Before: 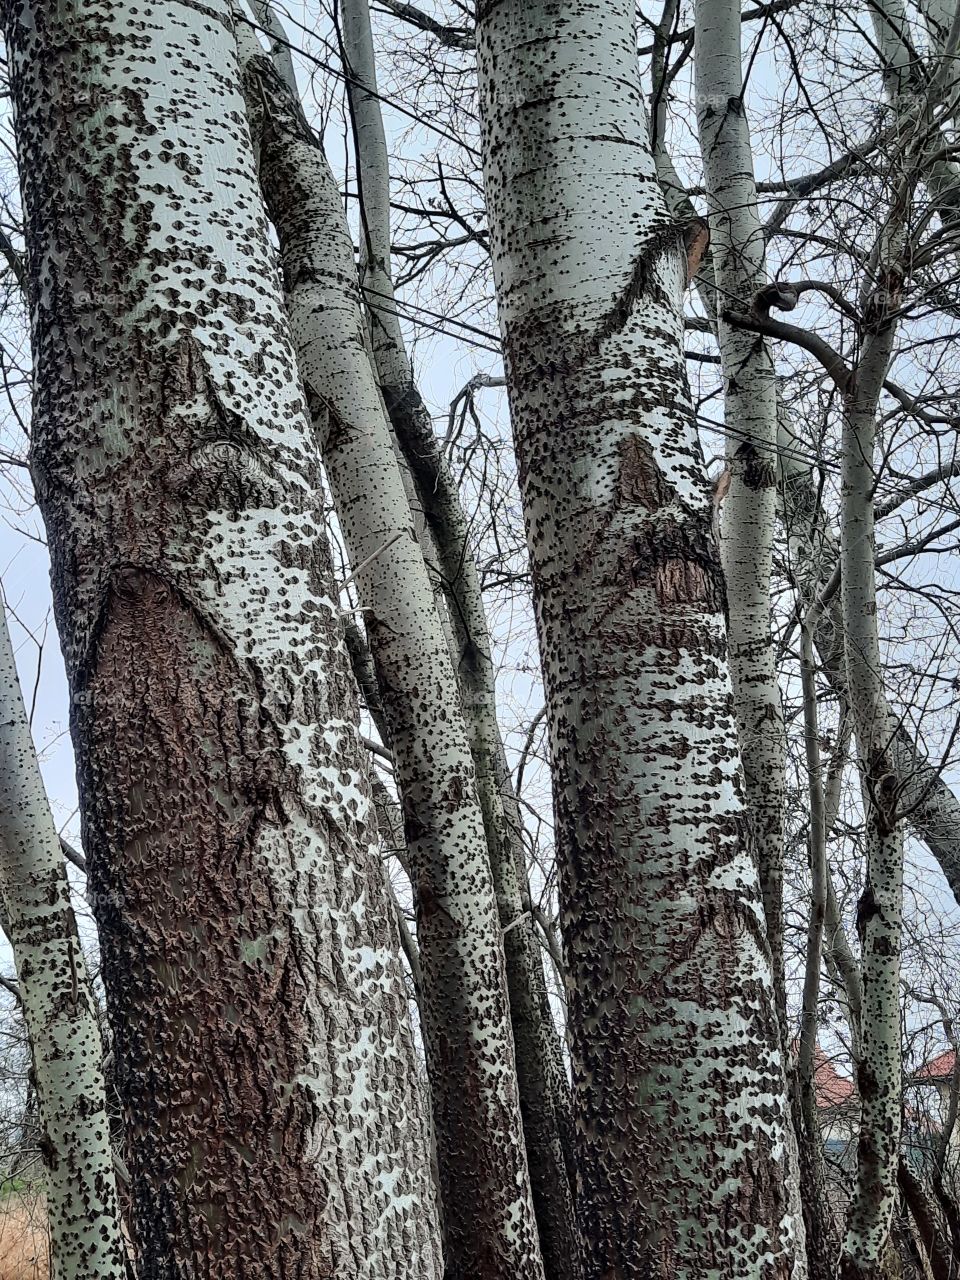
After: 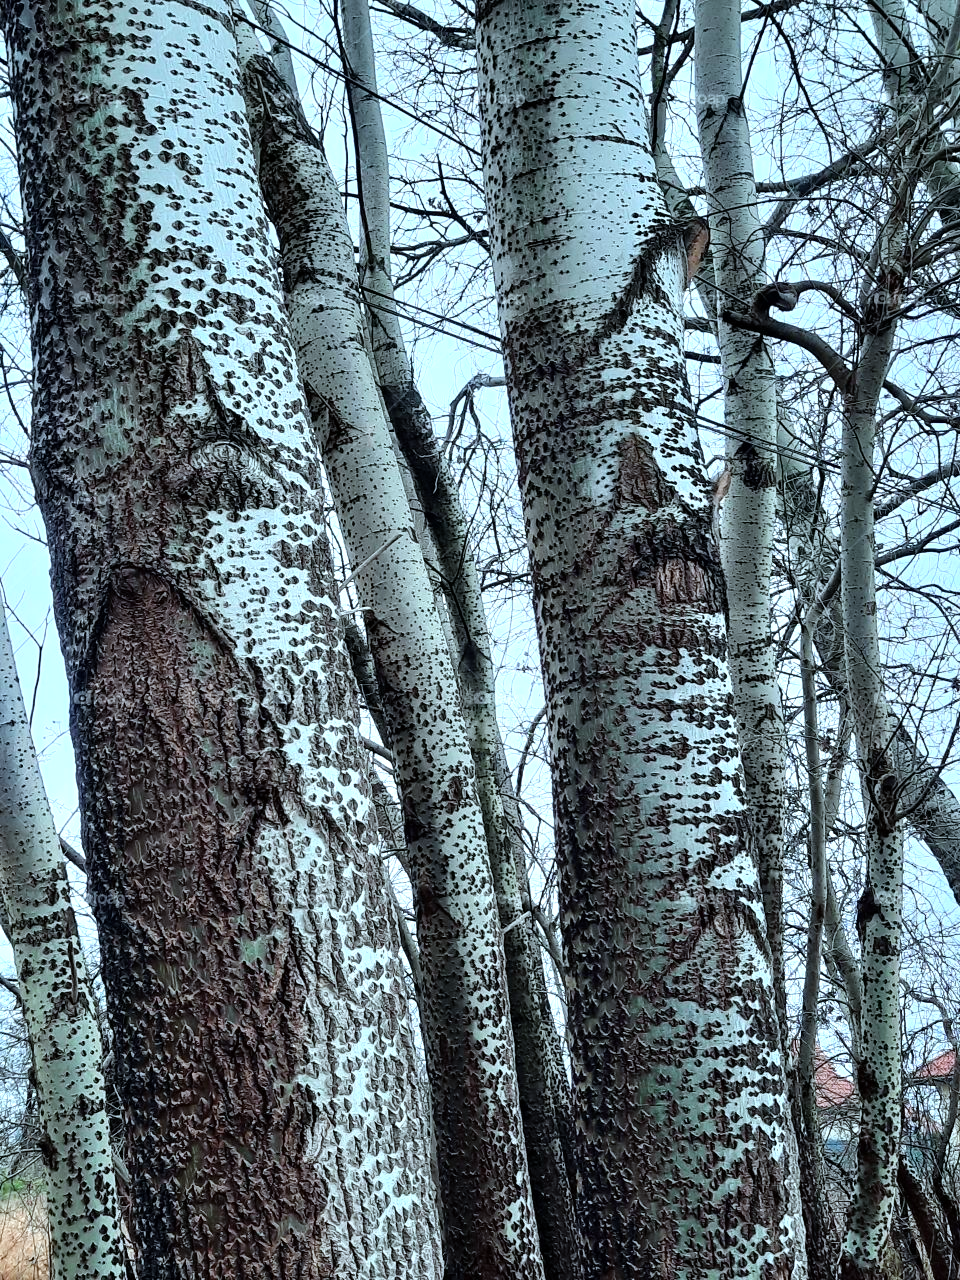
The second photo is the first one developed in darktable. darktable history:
tone equalizer: -8 EV -0.429 EV, -7 EV -0.419 EV, -6 EV -0.329 EV, -5 EV -0.249 EV, -3 EV 0.233 EV, -2 EV 0.304 EV, -1 EV 0.411 EV, +0 EV 0.413 EV
color calibration: output colorfulness [0, 0.315, 0, 0], illuminant F (fluorescent), F source F9 (Cool White Deluxe 4150 K) – high CRI, x 0.374, y 0.373, temperature 4154.03 K
